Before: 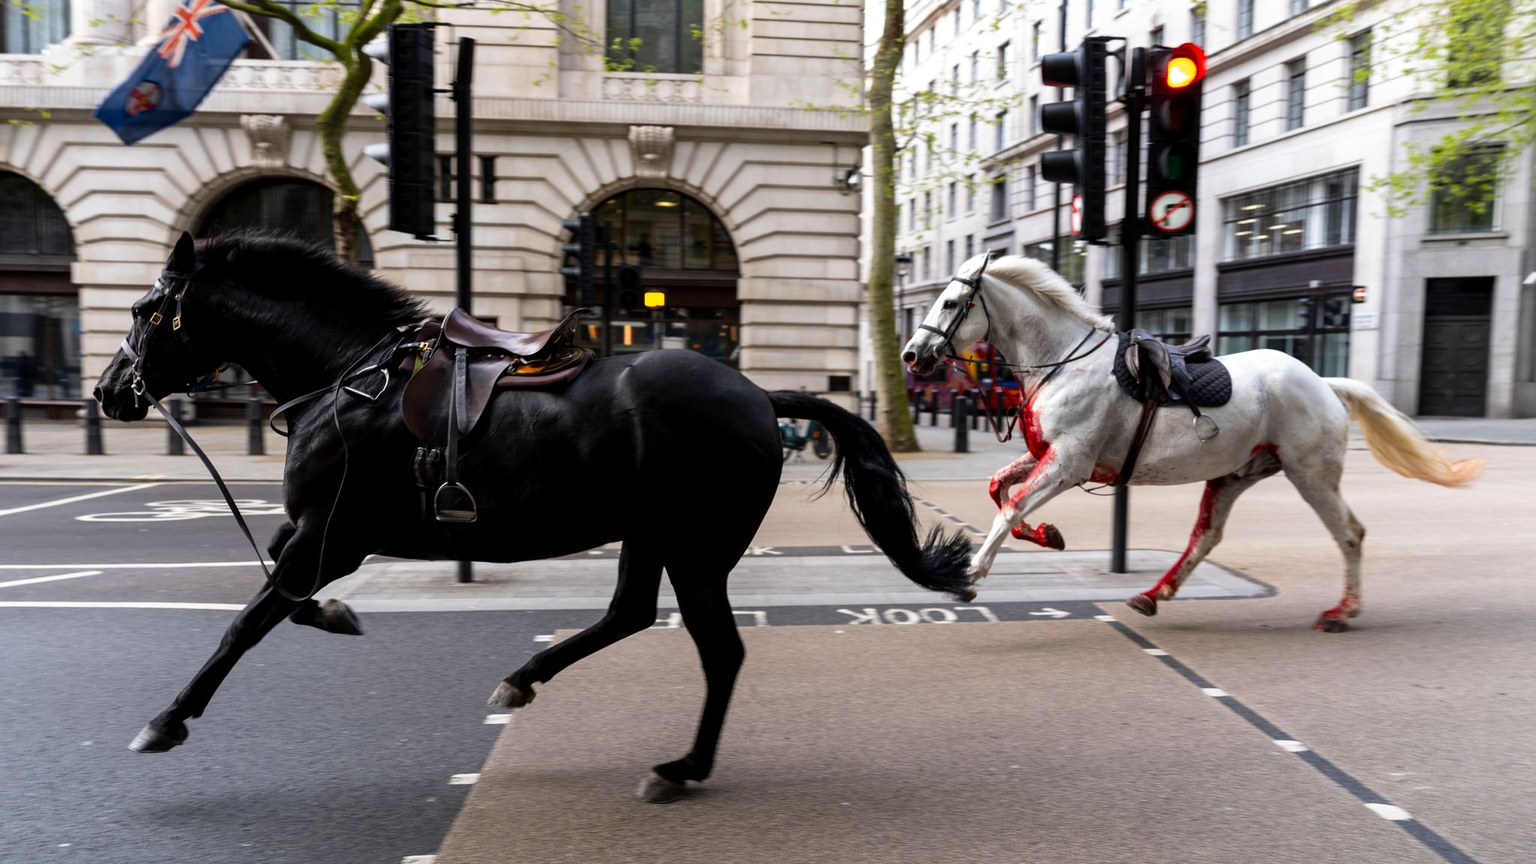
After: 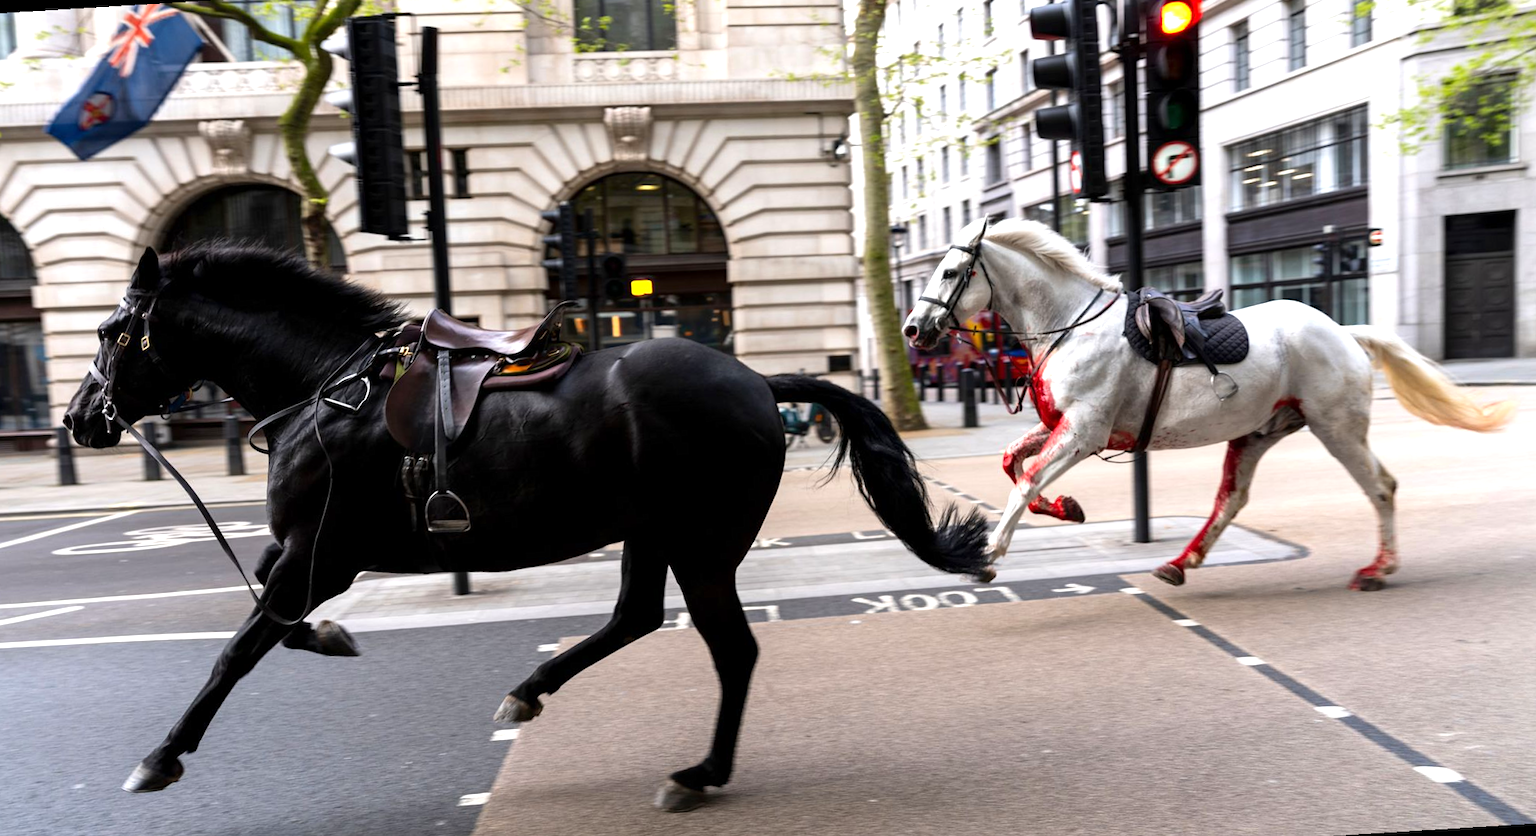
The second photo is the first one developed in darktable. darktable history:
rotate and perspective: rotation -3.52°, crop left 0.036, crop right 0.964, crop top 0.081, crop bottom 0.919
exposure: exposure 0.566 EV, compensate highlight preservation false
